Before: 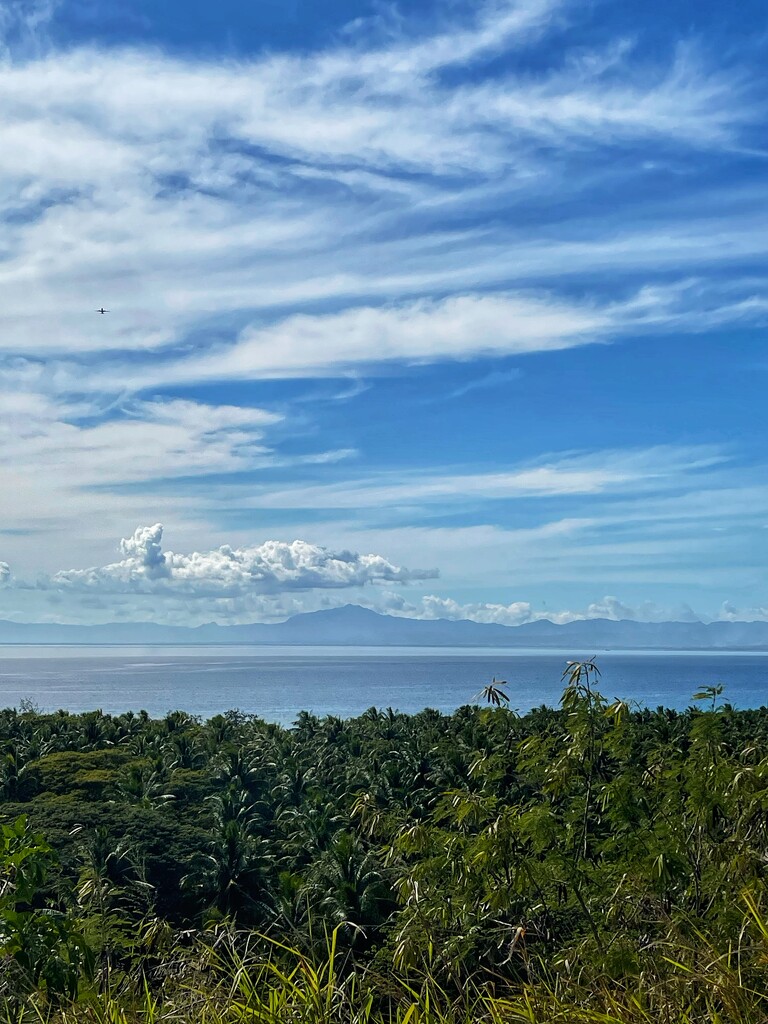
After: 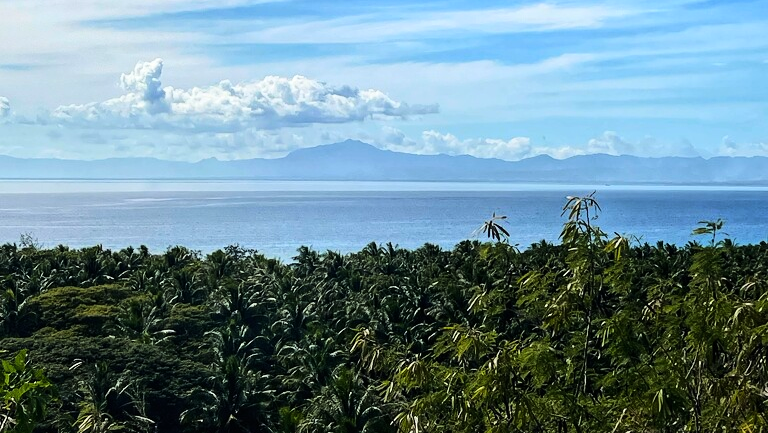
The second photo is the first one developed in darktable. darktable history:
base curve: curves: ch0 [(0, 0) (0.036, 0.025) (0.121, 0.166) (0.206, 0.329) (0.605, 0.79) (1, 1)]
crop: top 45.471%, bottom 12.216%
